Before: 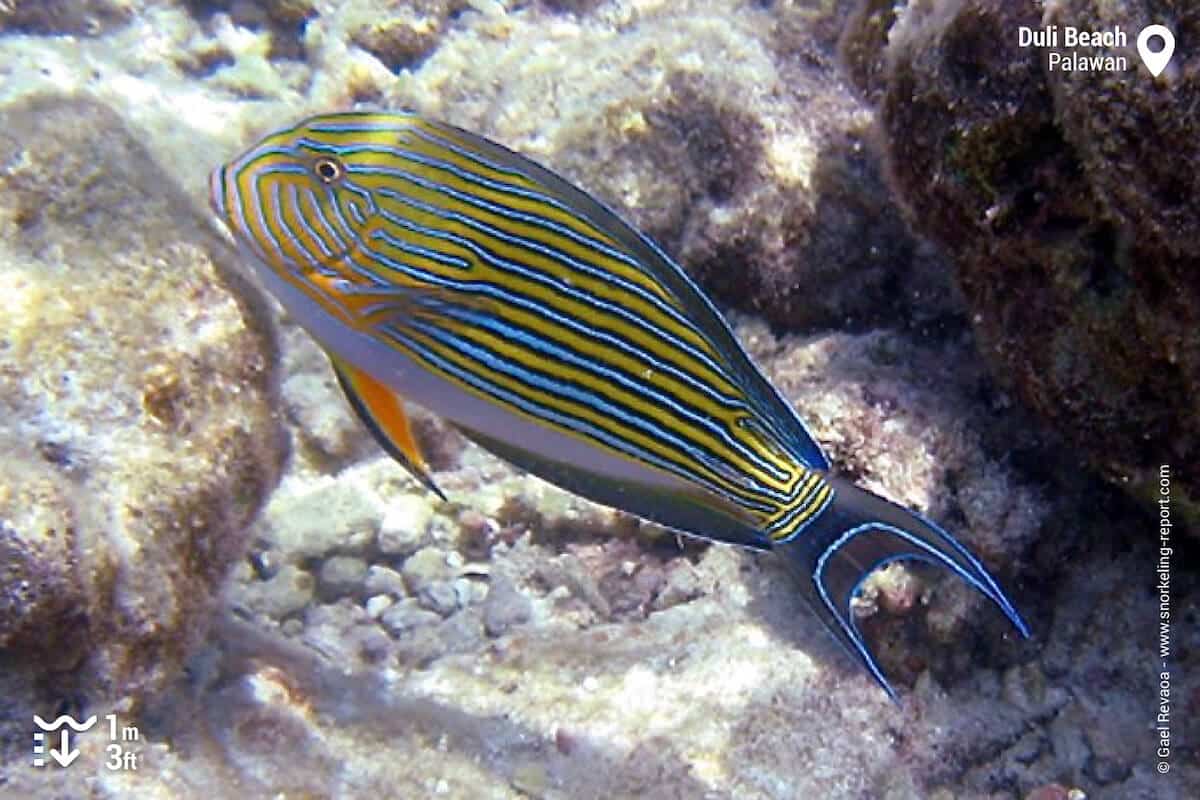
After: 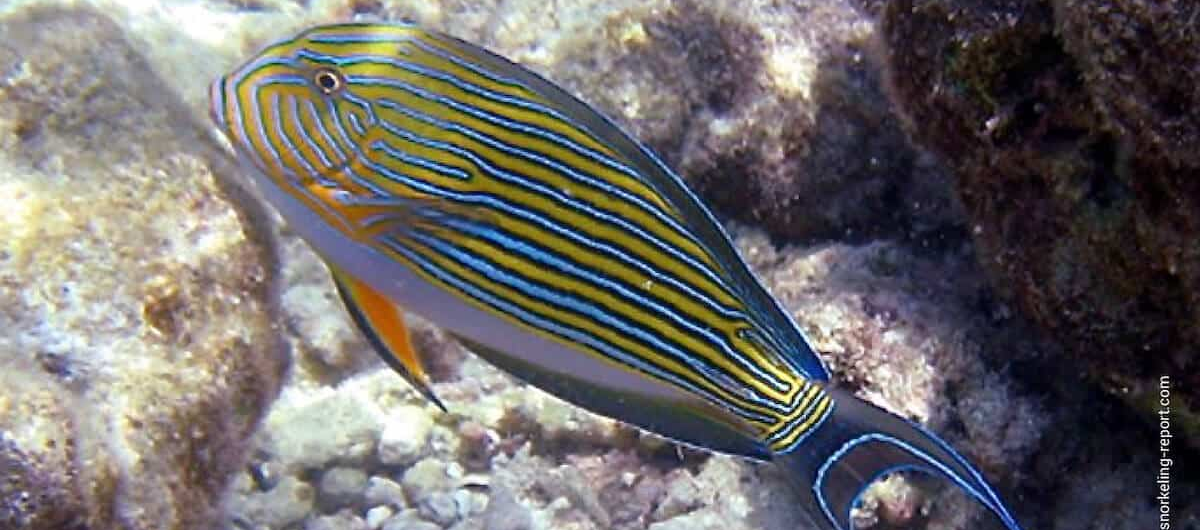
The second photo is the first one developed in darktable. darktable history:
crop: top 11.15%, bottom 22.482%
